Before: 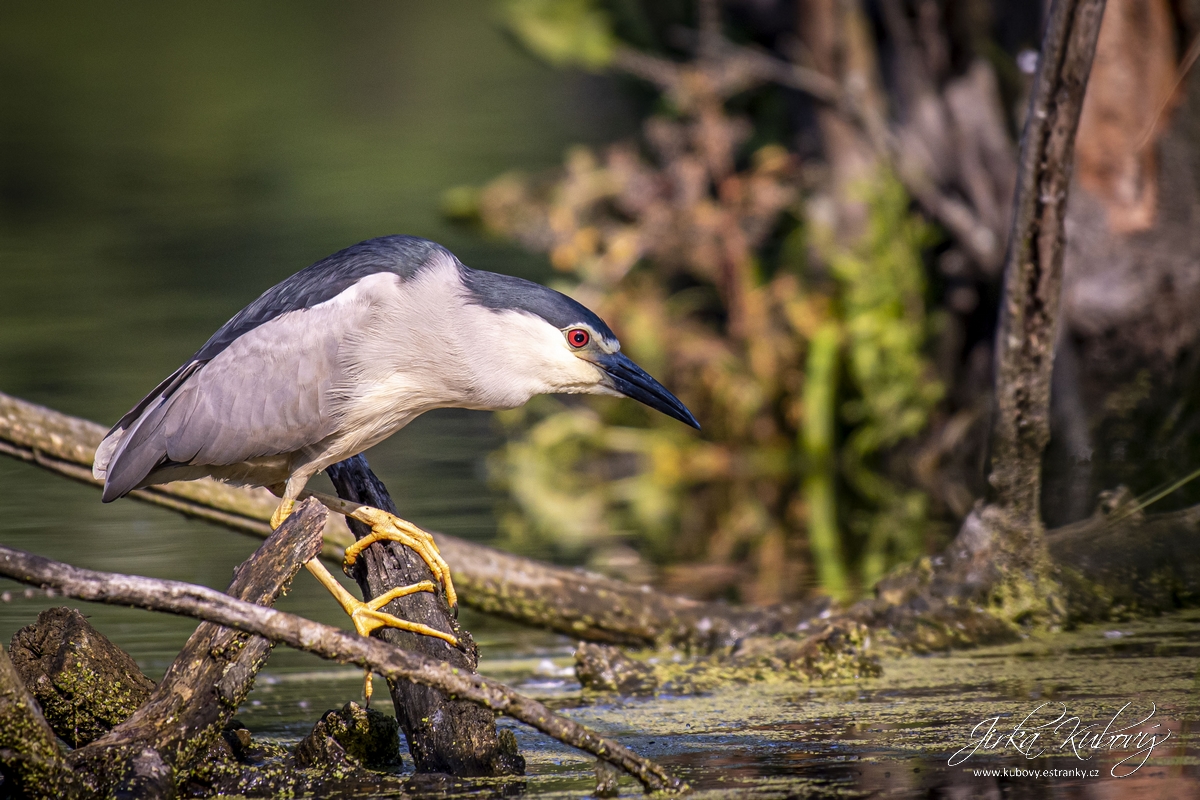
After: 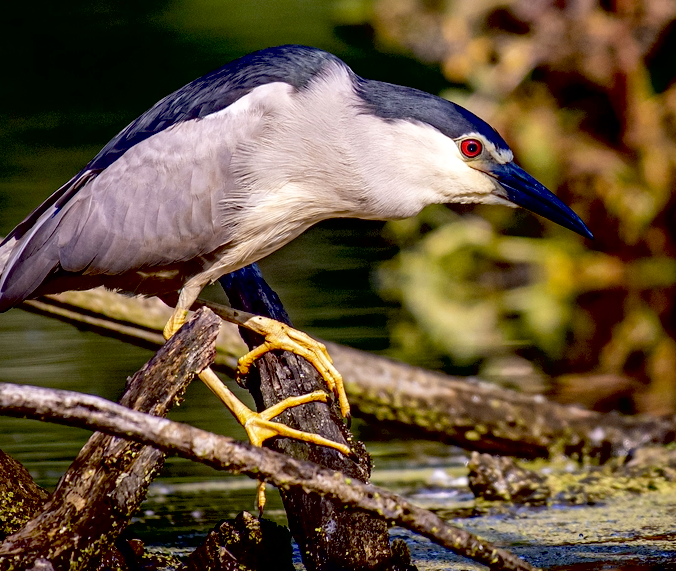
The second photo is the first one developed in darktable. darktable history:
local contrast: mode bilateral grid, contrast 20, coarseness 50, detail 120%, midtone range 0.2
crop: left 8.966%, top 23.852%, right 34.699%, bottom 4.703%
exposure: black level correction 0.047, exposure 0.013 EV, compensate highlight preservation false
